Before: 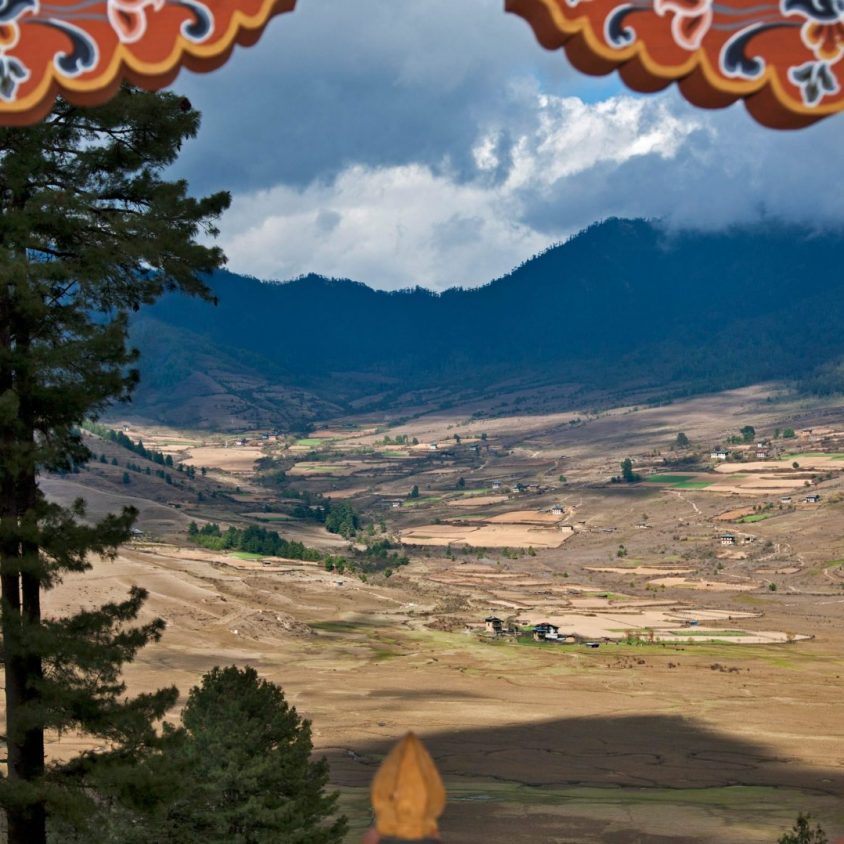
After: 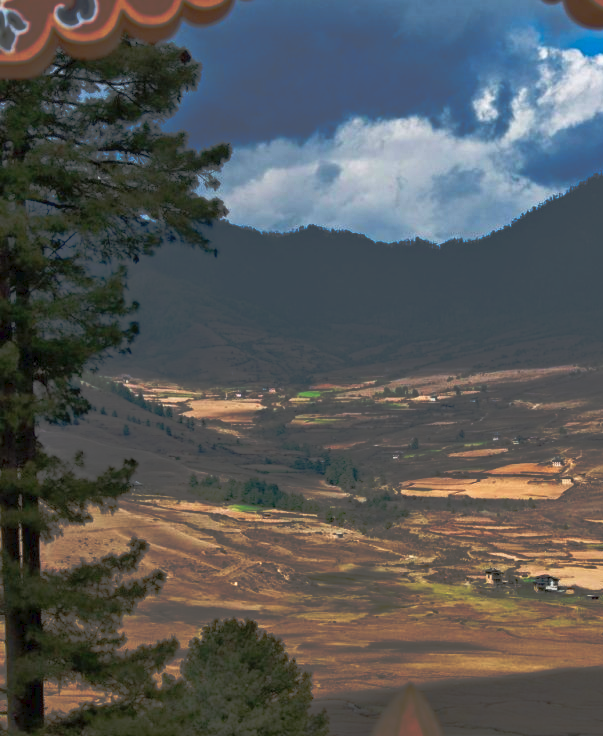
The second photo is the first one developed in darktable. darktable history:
crop: top 5.803%, right 27.864%, bottom 5.804%
tone curve: curves: ch0 [(0, 0) (0.003, 0.032) (0.53, 0.368) (0.901, 0.866) (1, 1)], preserve colors none
tone equalizer: on, module defaults
